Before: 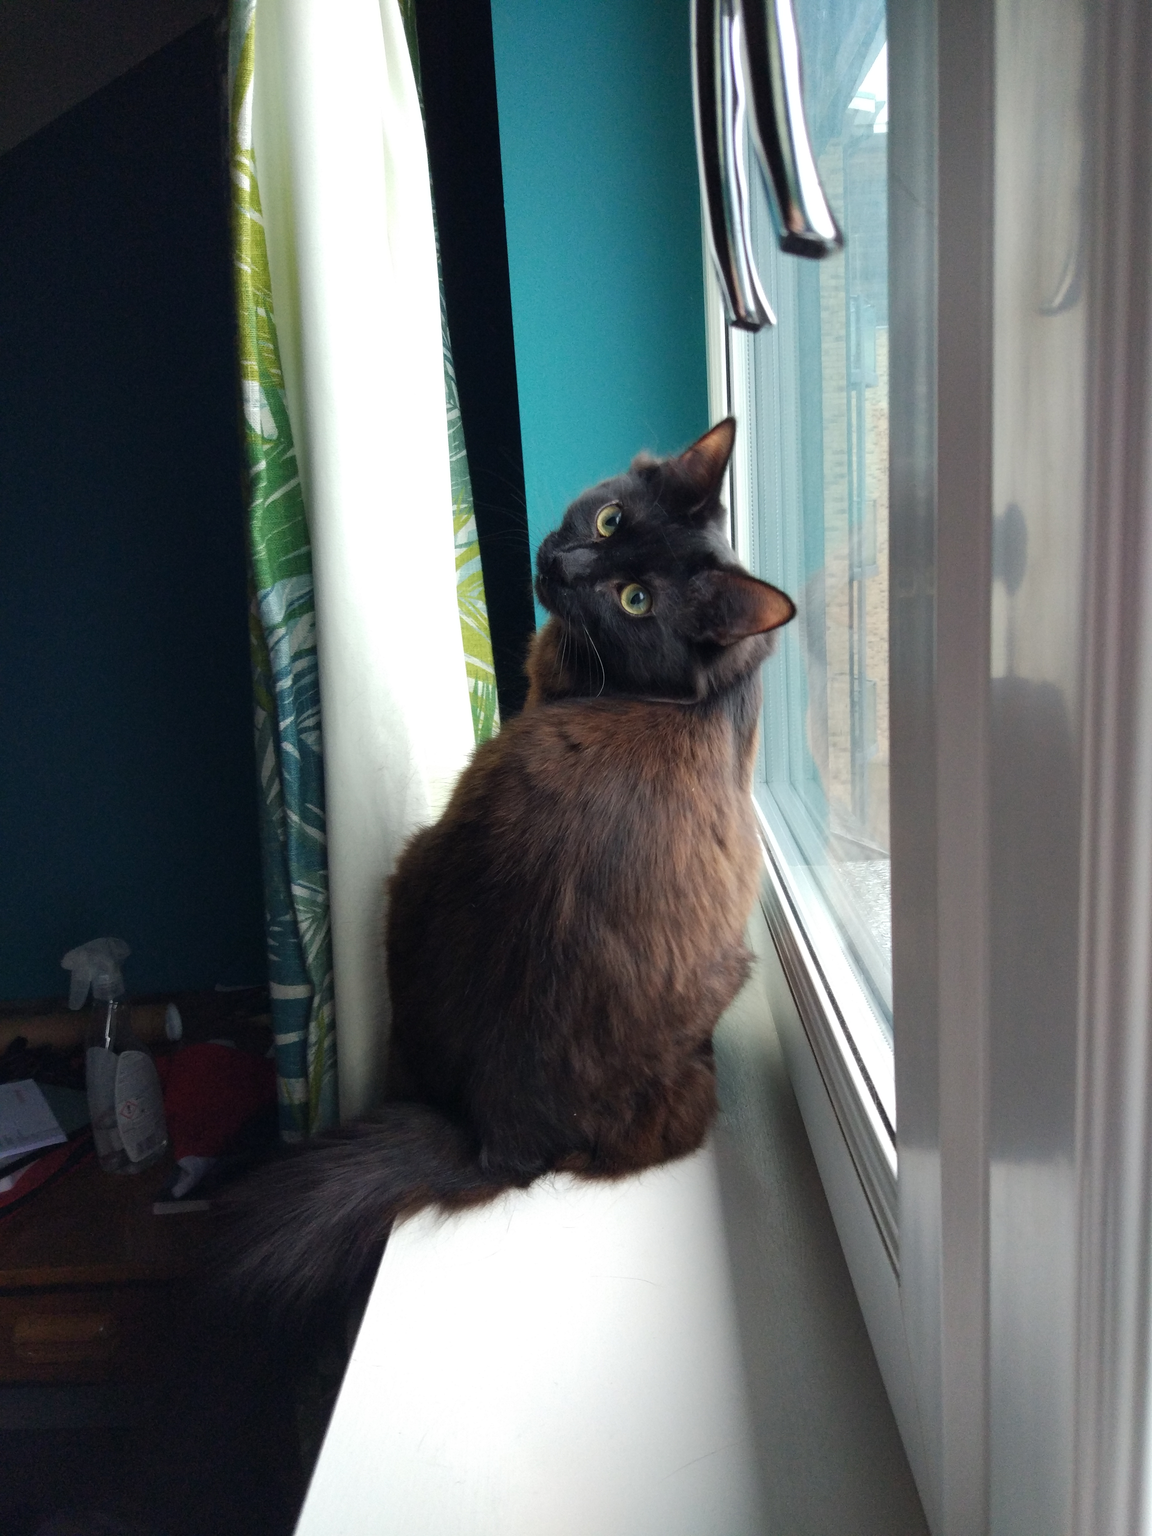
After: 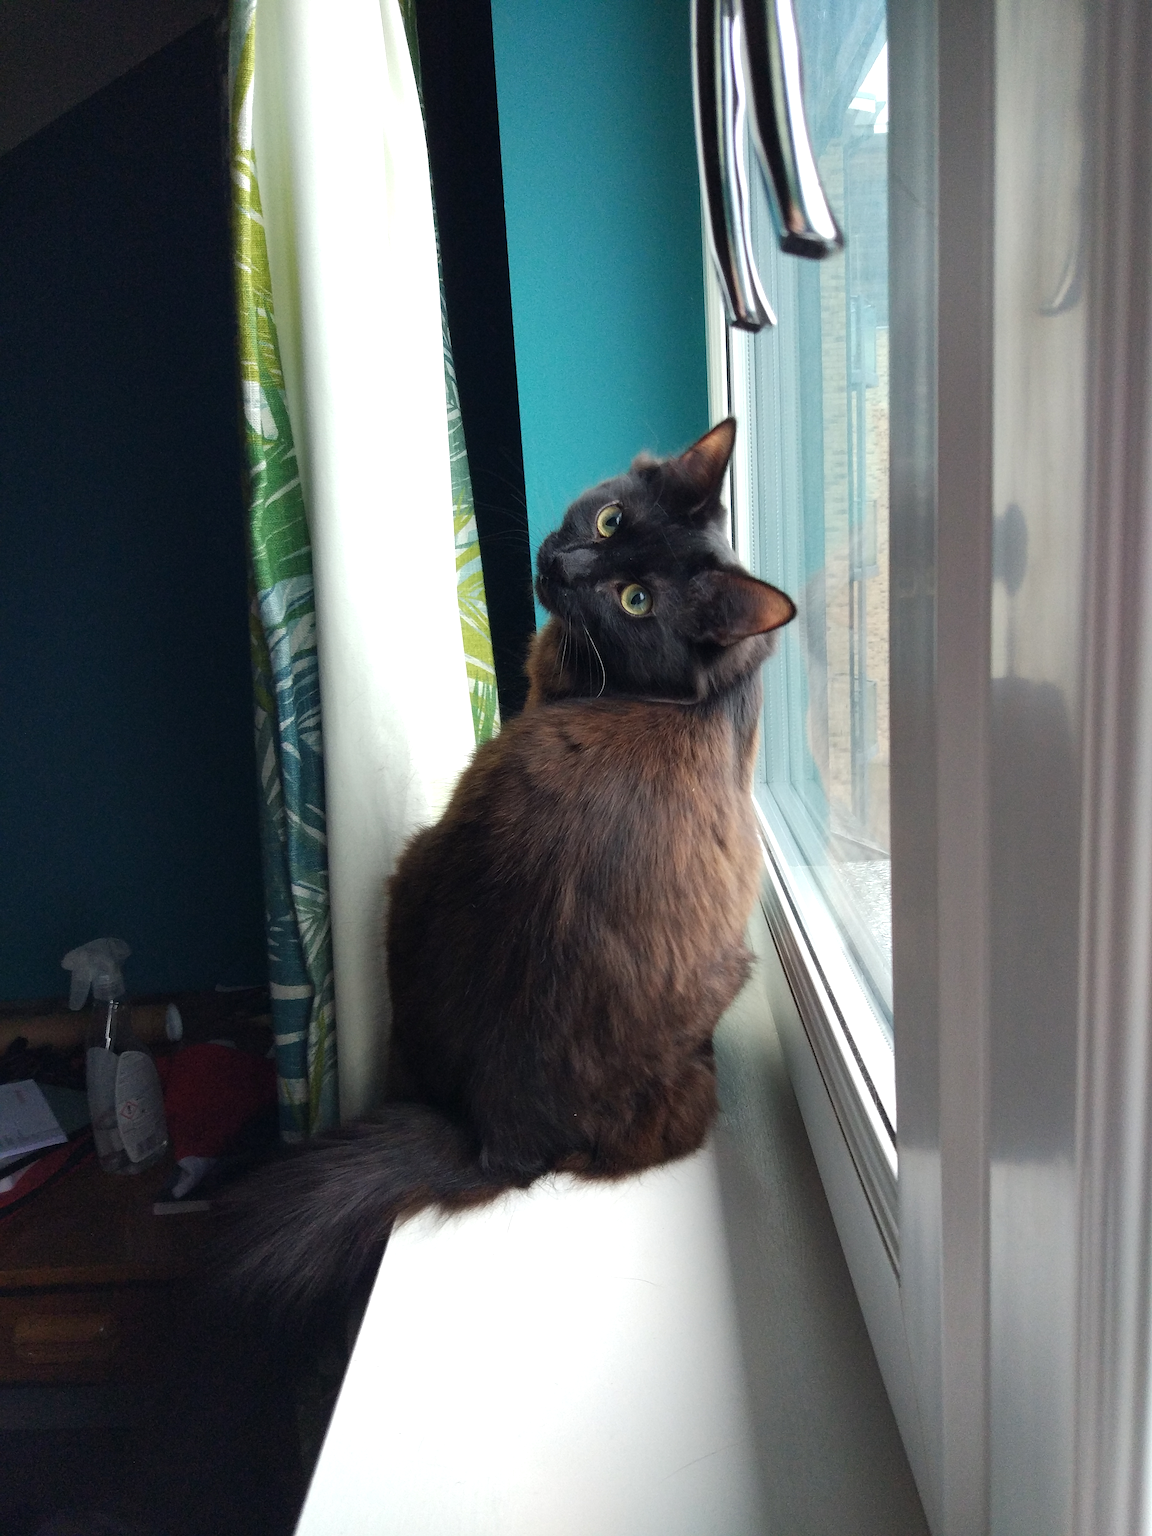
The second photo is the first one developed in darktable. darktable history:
exposure: exposure 0.134 EV, compensate highlight preservation false
sharpen: on, module defaults
